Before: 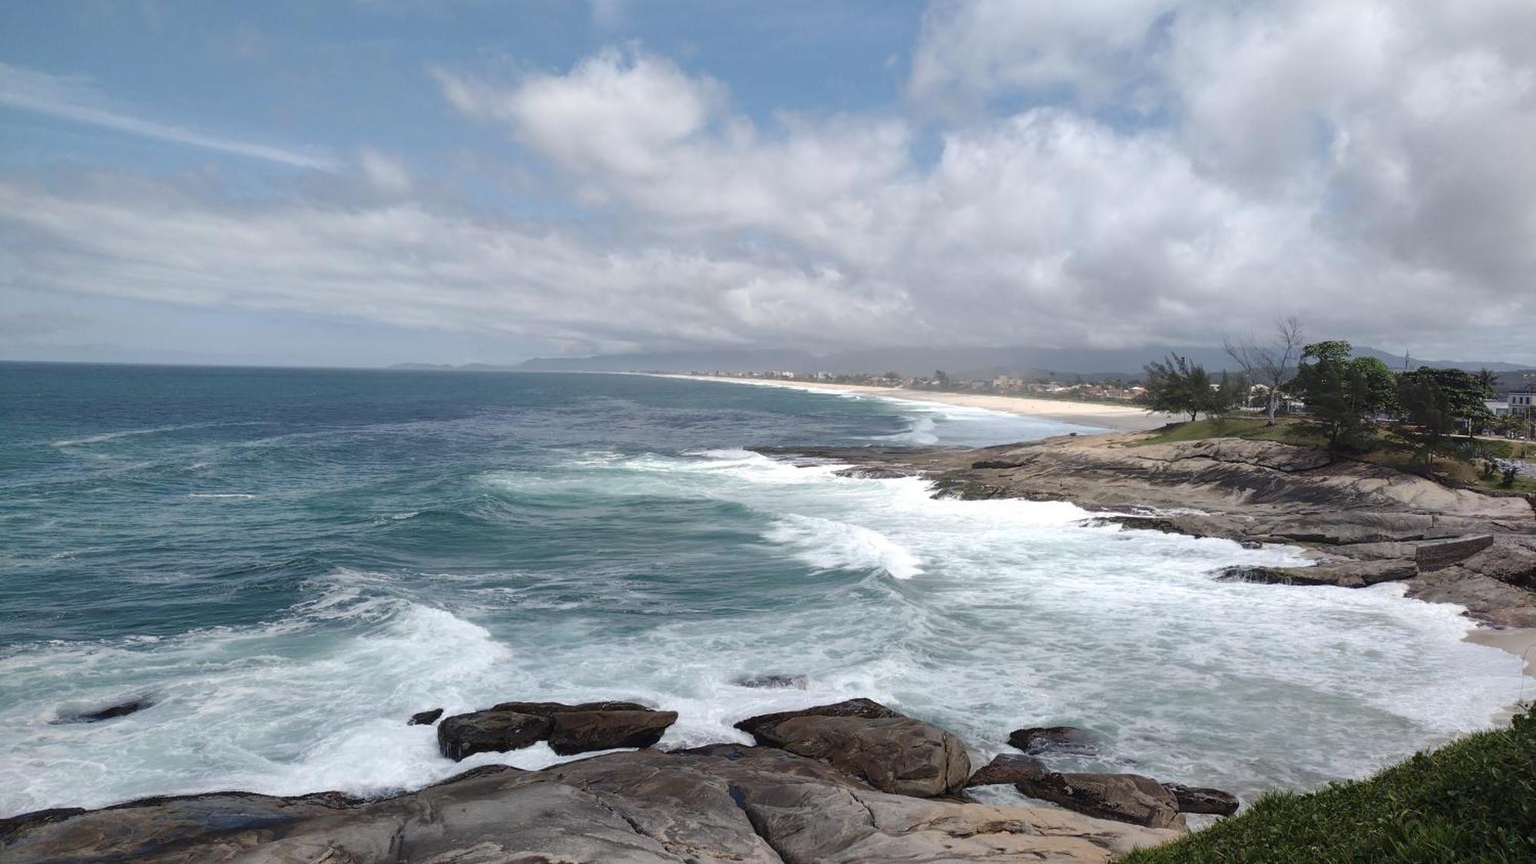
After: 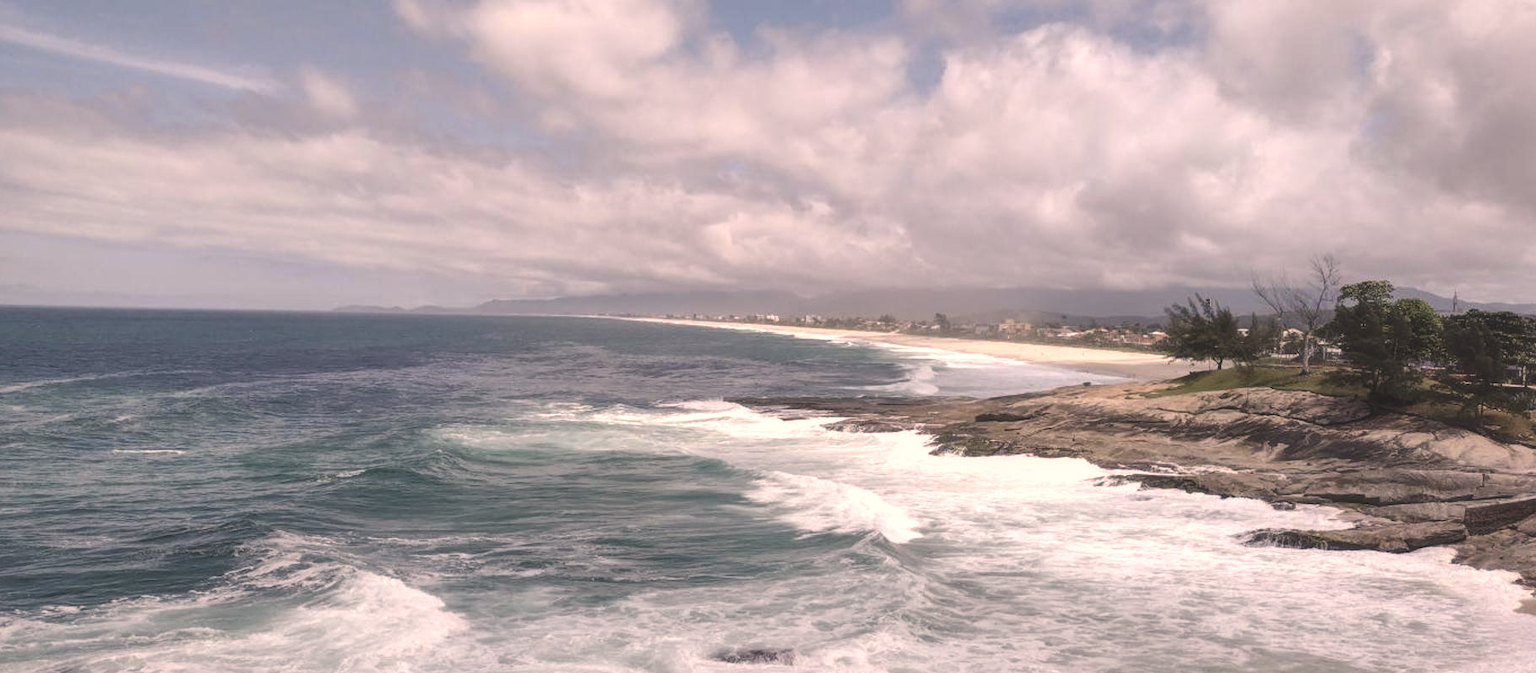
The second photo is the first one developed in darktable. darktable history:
local contrast: detail 130%
haze removal: strength -0.104, compatibility mode true, adaptive false
exposure: black level correction -0.015, compensate highlight preservation false
crop: left 5.672%, top 10.031%, right 3.551%, bottom 19.194%
color correction: highlights a* 12, highlights b* 11.54
